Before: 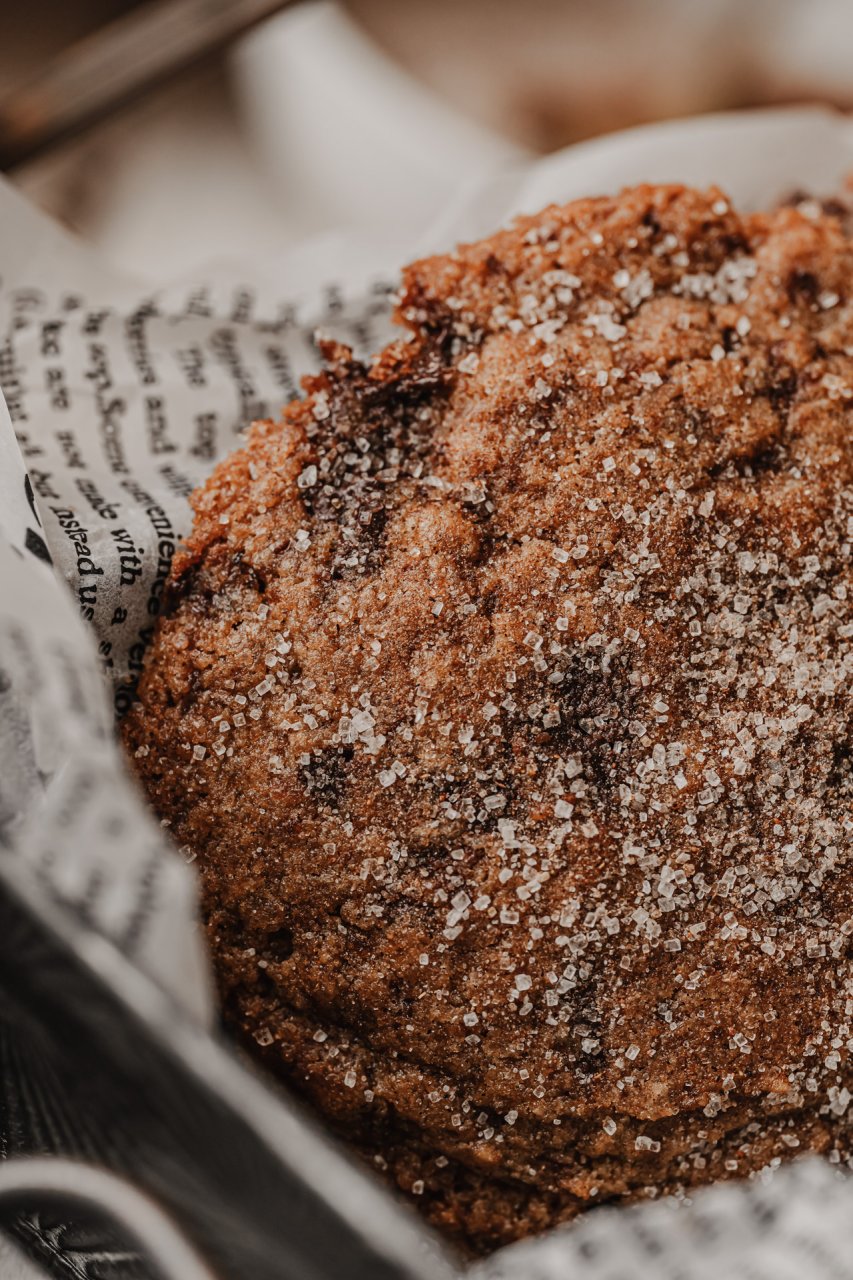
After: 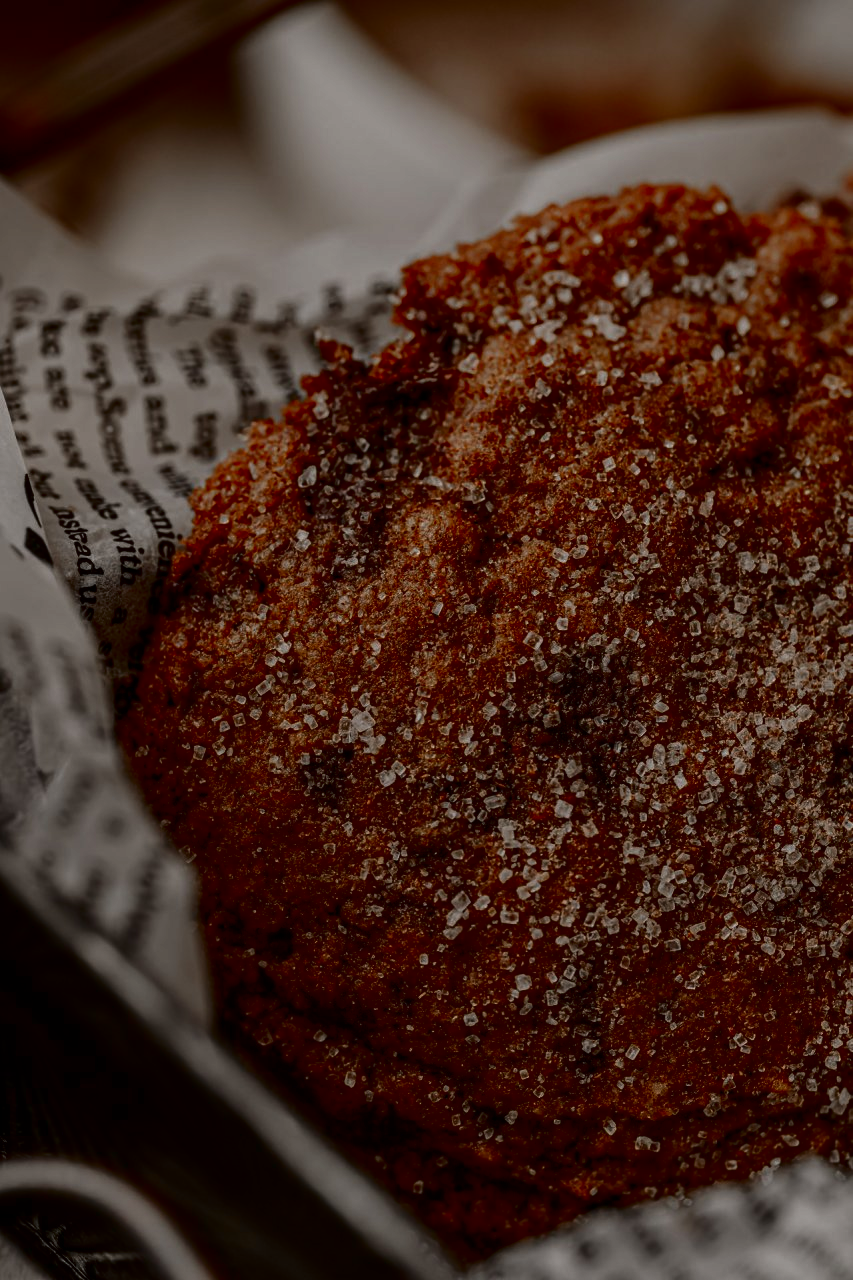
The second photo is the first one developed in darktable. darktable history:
exposure: black level correction 0.002, exposure -0.1 EV, compensate highlight preservation false
contrast brightness saturation: contrast 0.09, brightness -0.59, saturation 0.17
